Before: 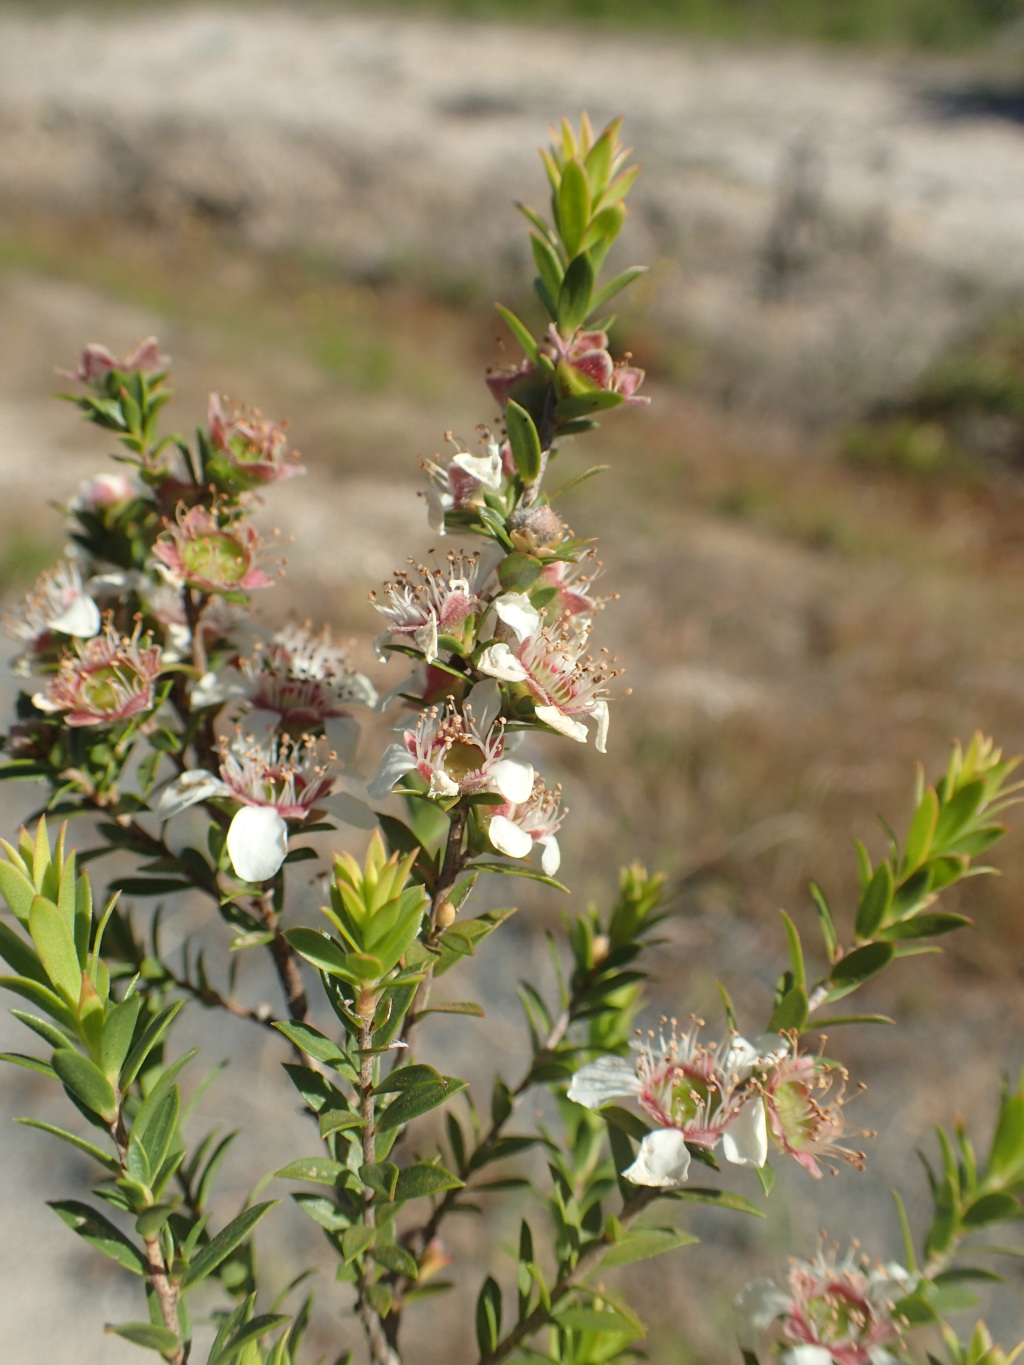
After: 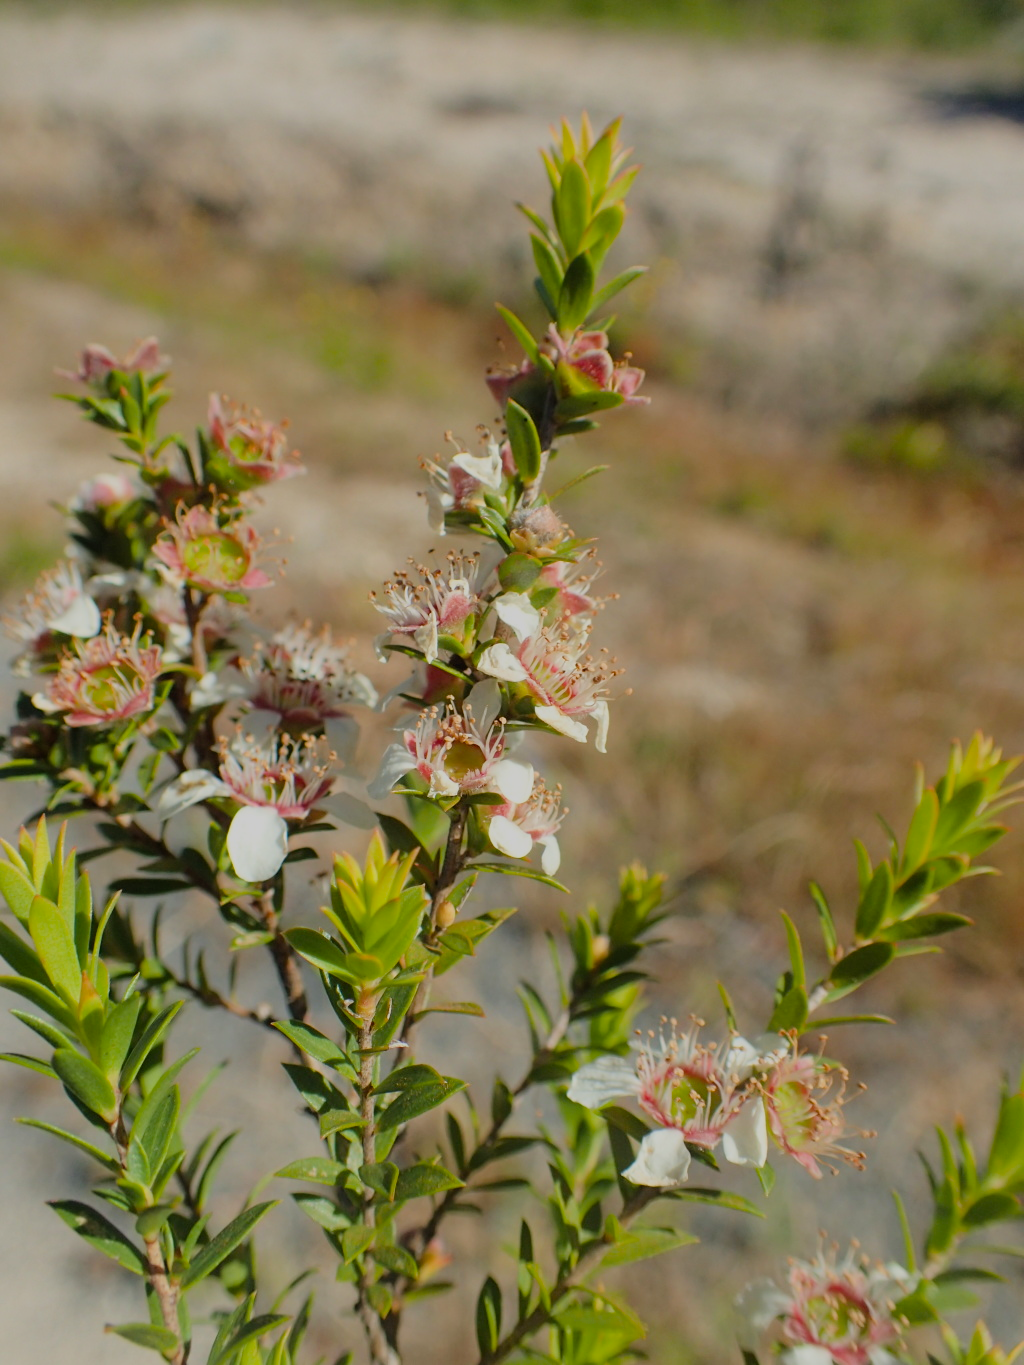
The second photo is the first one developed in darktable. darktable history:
color balance rgb: perceptual saturation grading › global saturation 25.504%, contrast -9.852%
filmic rgb: black relative exposure -7.65 EV, white relative exposure 4.56 EV, hardness 3.61
